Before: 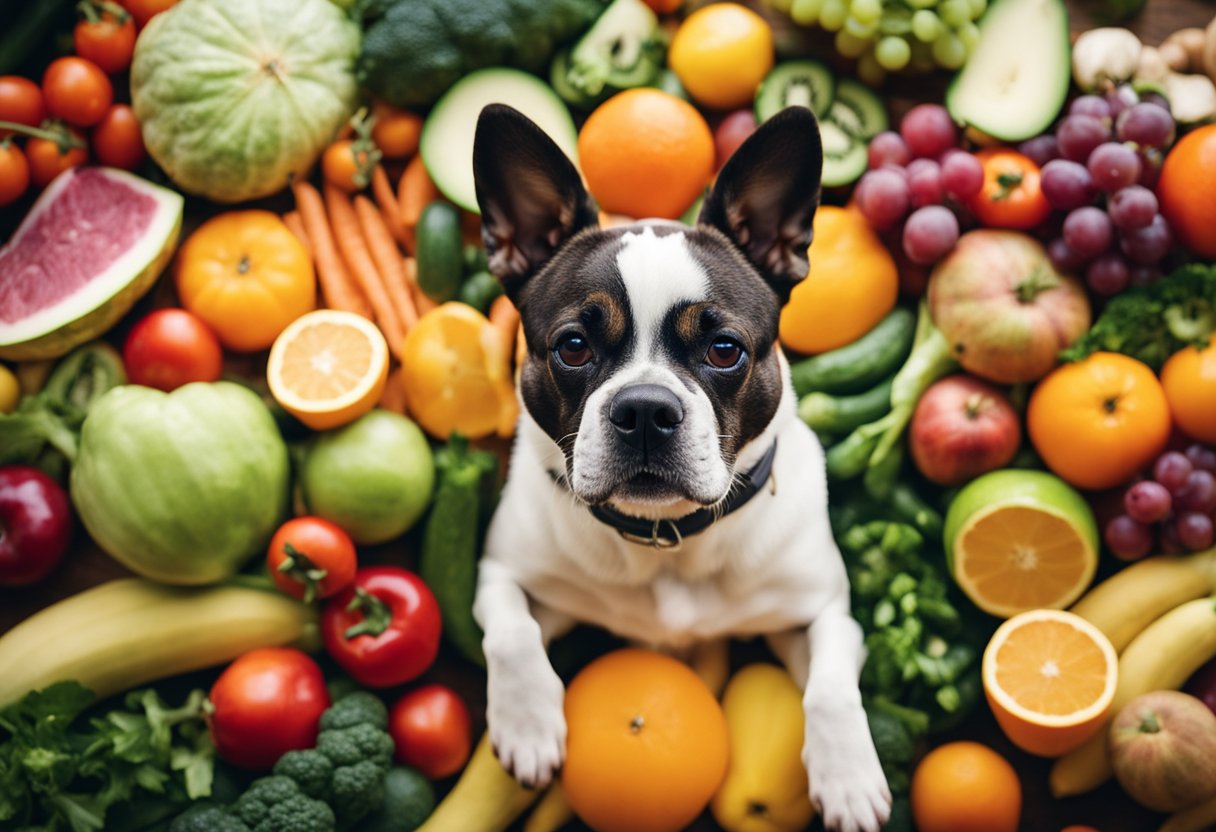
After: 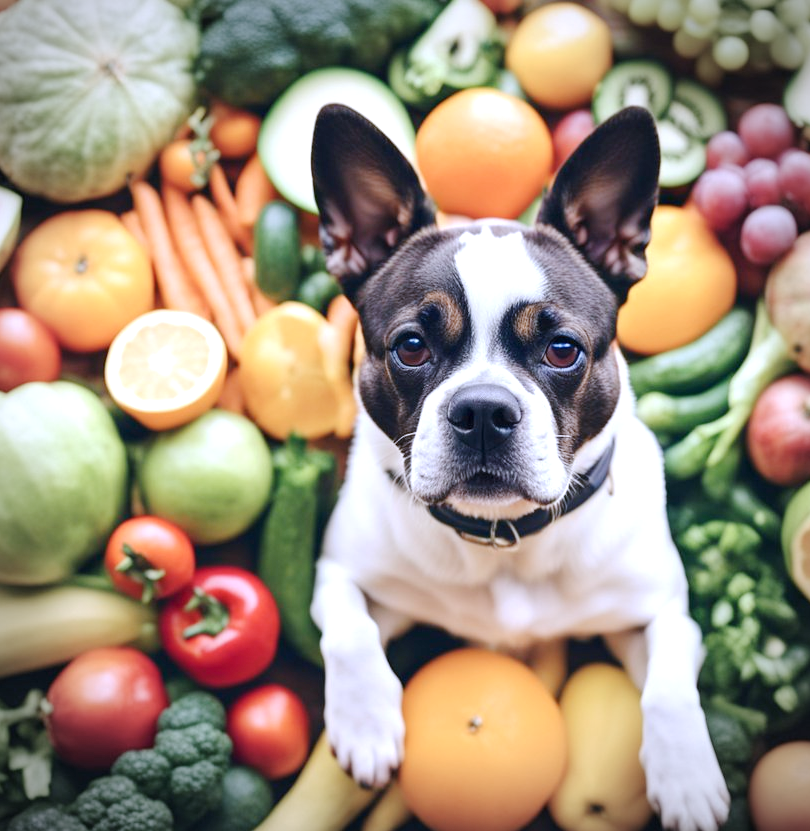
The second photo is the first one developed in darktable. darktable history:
crop and rotate: left 13.342%, right 19.991%
exposure: exposure 0.496 EV, compensate highlight preservation false
white balance: emerald 1
color calibration: illuminant as shot in camera, x 0.379, y 0.396, temperature 4138.76 K
vignetting: automatic ratio true
base curve: curves: ch0 [(0, 0) (0.158, 0.273) (0.879, 0.895) (1, 1)], preserve colors none
